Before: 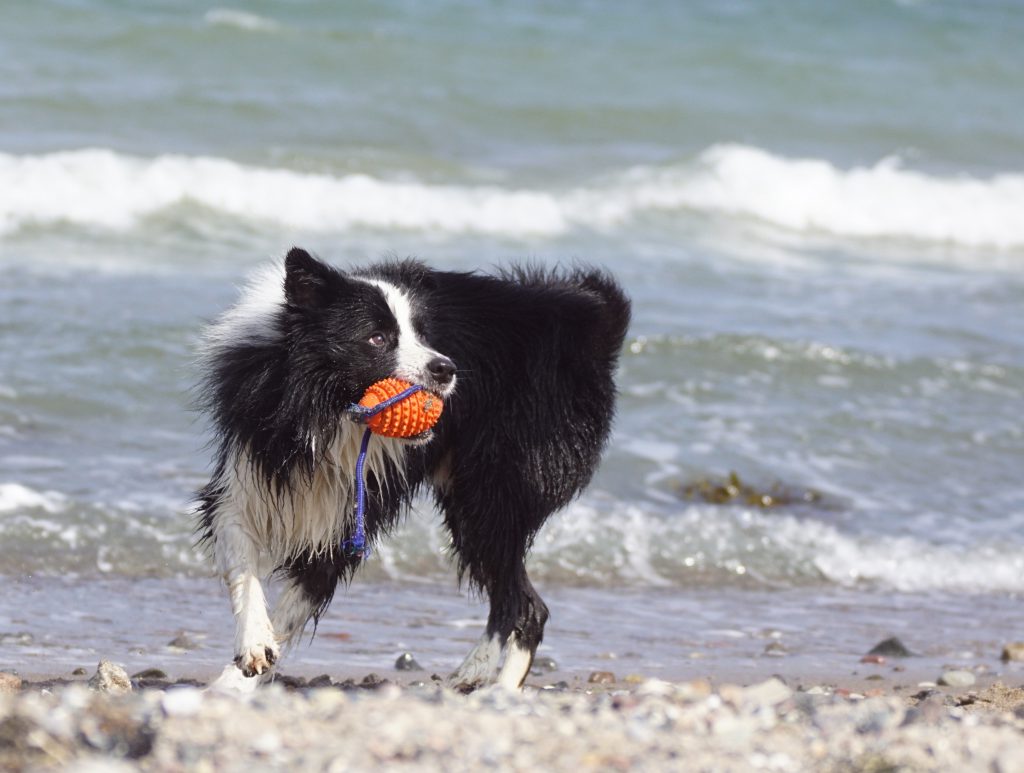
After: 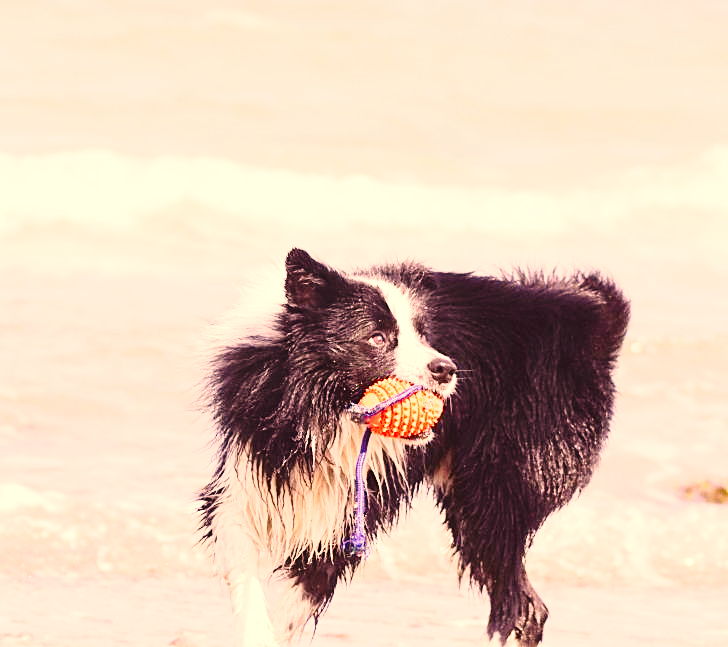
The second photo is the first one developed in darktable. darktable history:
contrast brightness saturation: contrast 0.103, brightness 0.022, saturation 0.017
sharpen: on, module defaults
color correction: highlights a* 22.55, highlights b* 22.5
base curve: curves: ch0 [(0, 0) (0.028, 0.03) (0.121, 0.232) (0.46, 0.748) (0.859, 0.968) (1, 1)], preserve colors none
crop: right 28.828%, bottom 16.228%
exposure: exposure 1.236 EV, compensate highlight preservation false
color balance rgb: shadows lift › chroma 4.342%, shadows lift › hue 27.68°, linear chroma grading › shadows -1.974%, linear chroma grading › highlights -14.336%, linear chroma grading › global chroma -9.538%, linear chroma grading › mid-tones -10.103%, perceptual saturation grading › global saturation 1.566%, perceptual saturation grading › highlights -2.713%, perceptual saturation grading › mid-tones 3.669%, perceptual saturation grading › shadows 8.425%, global vibrance 20%
